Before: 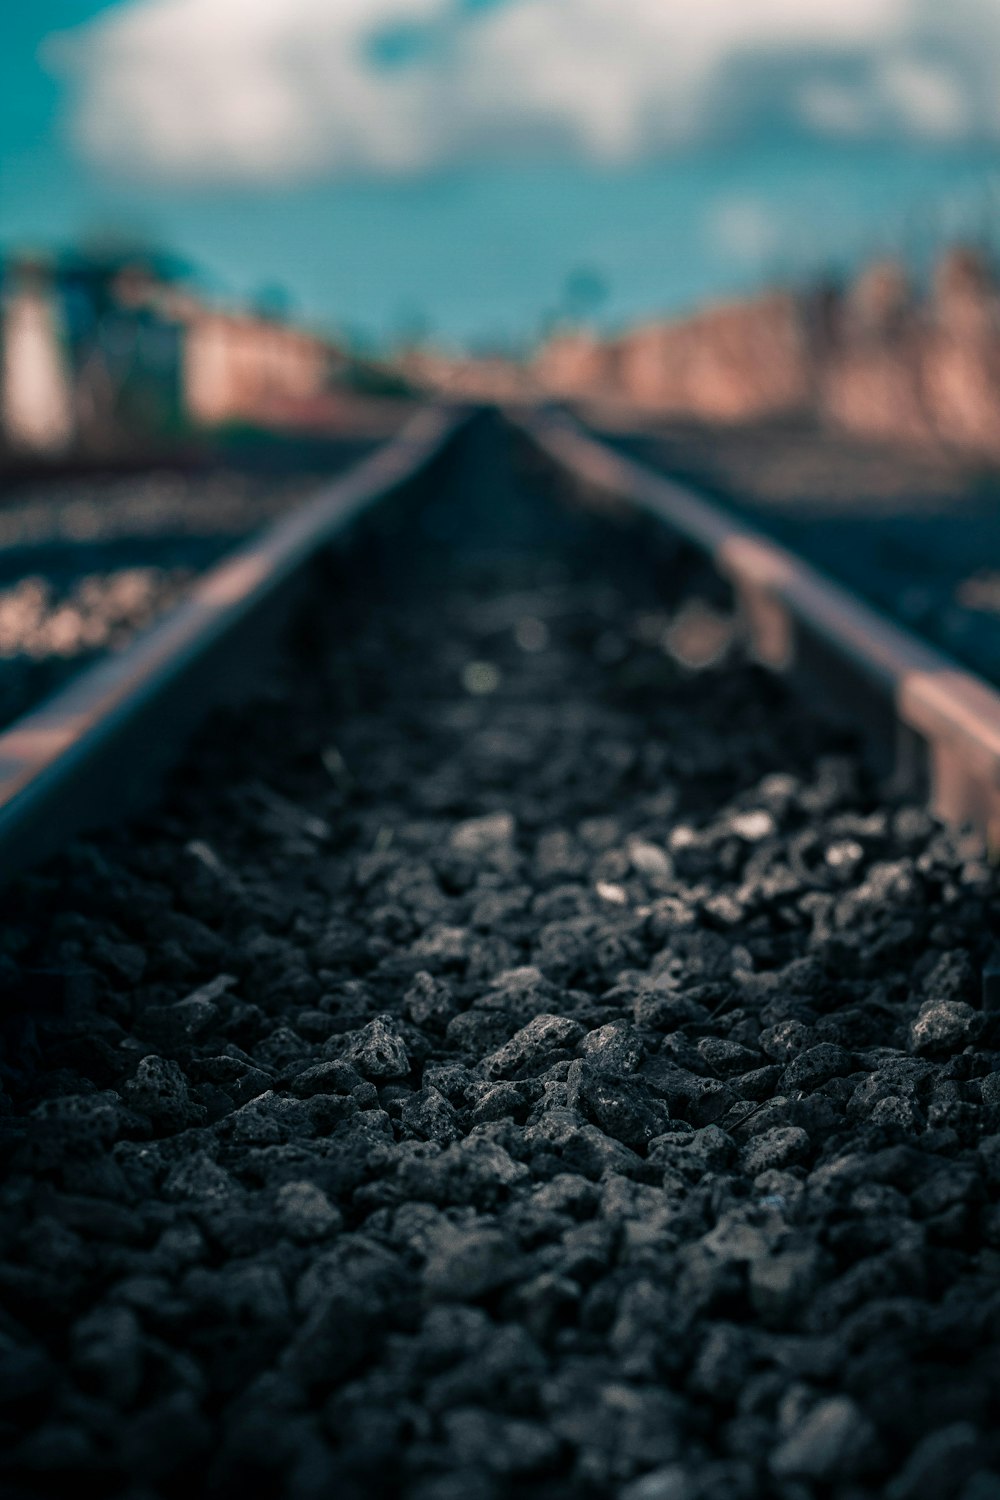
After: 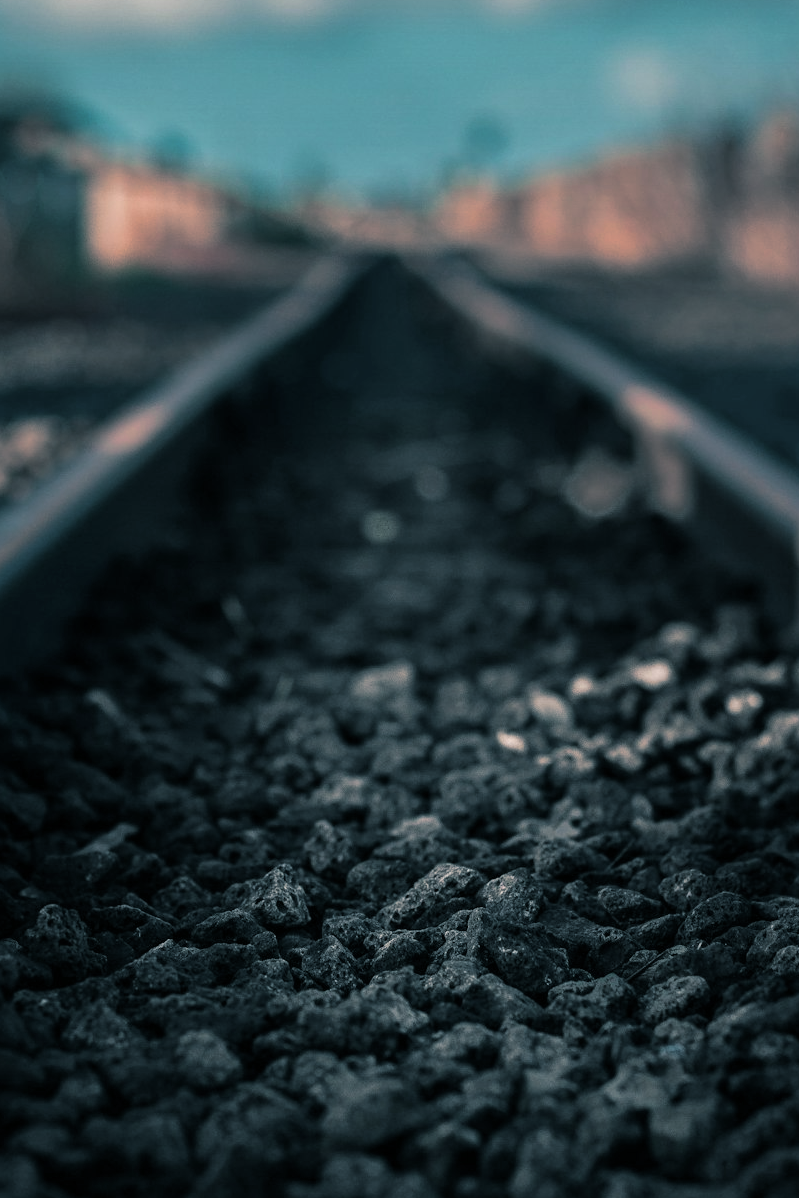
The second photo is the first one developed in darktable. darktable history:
split-toning: shadows › hue 205.2°, shadows › saturation 0.29, highlights › hue 50.4°, highlights › saturation 0.38, balance -49.9
crop and rotate: left 10.071%, top 10.071%, right 10.02%, bottom 10.02%
tone equalizer: on, module defaults
